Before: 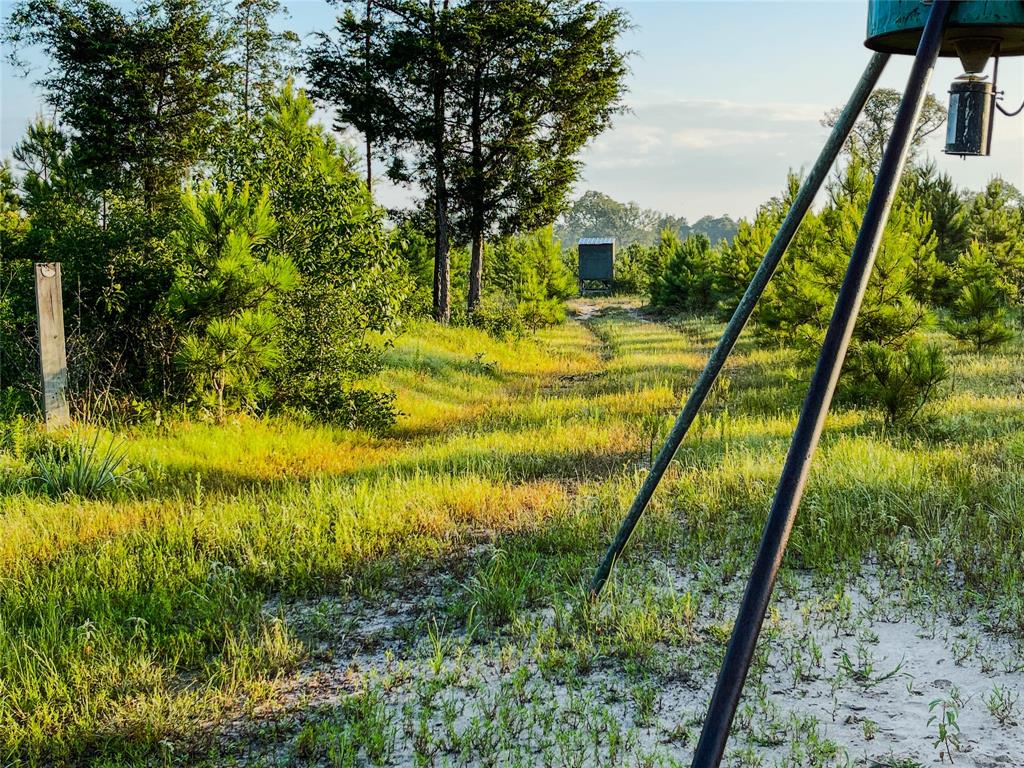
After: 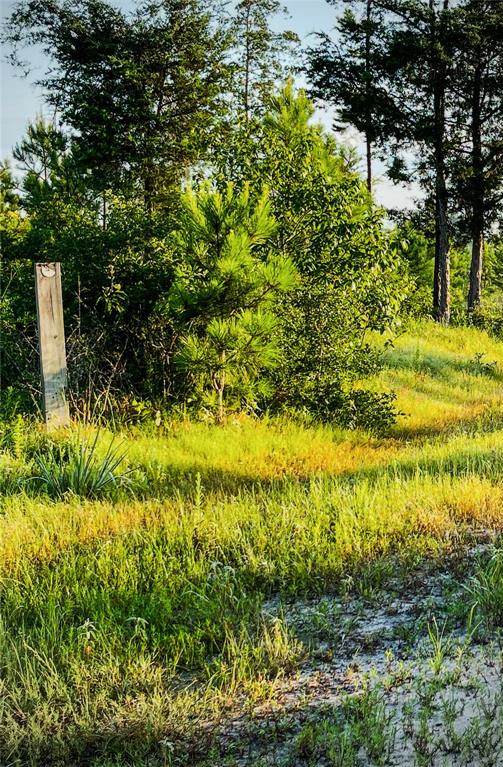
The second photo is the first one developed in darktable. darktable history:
vignetting: on, module defaults
crop and rotate: left 0%, top 0%, right 50.845%
shadows and highlights: shadows 0, highlights 40
base curve: curves: ch0 [(0, 0) (0.472, 0.508) (1, 1)]
